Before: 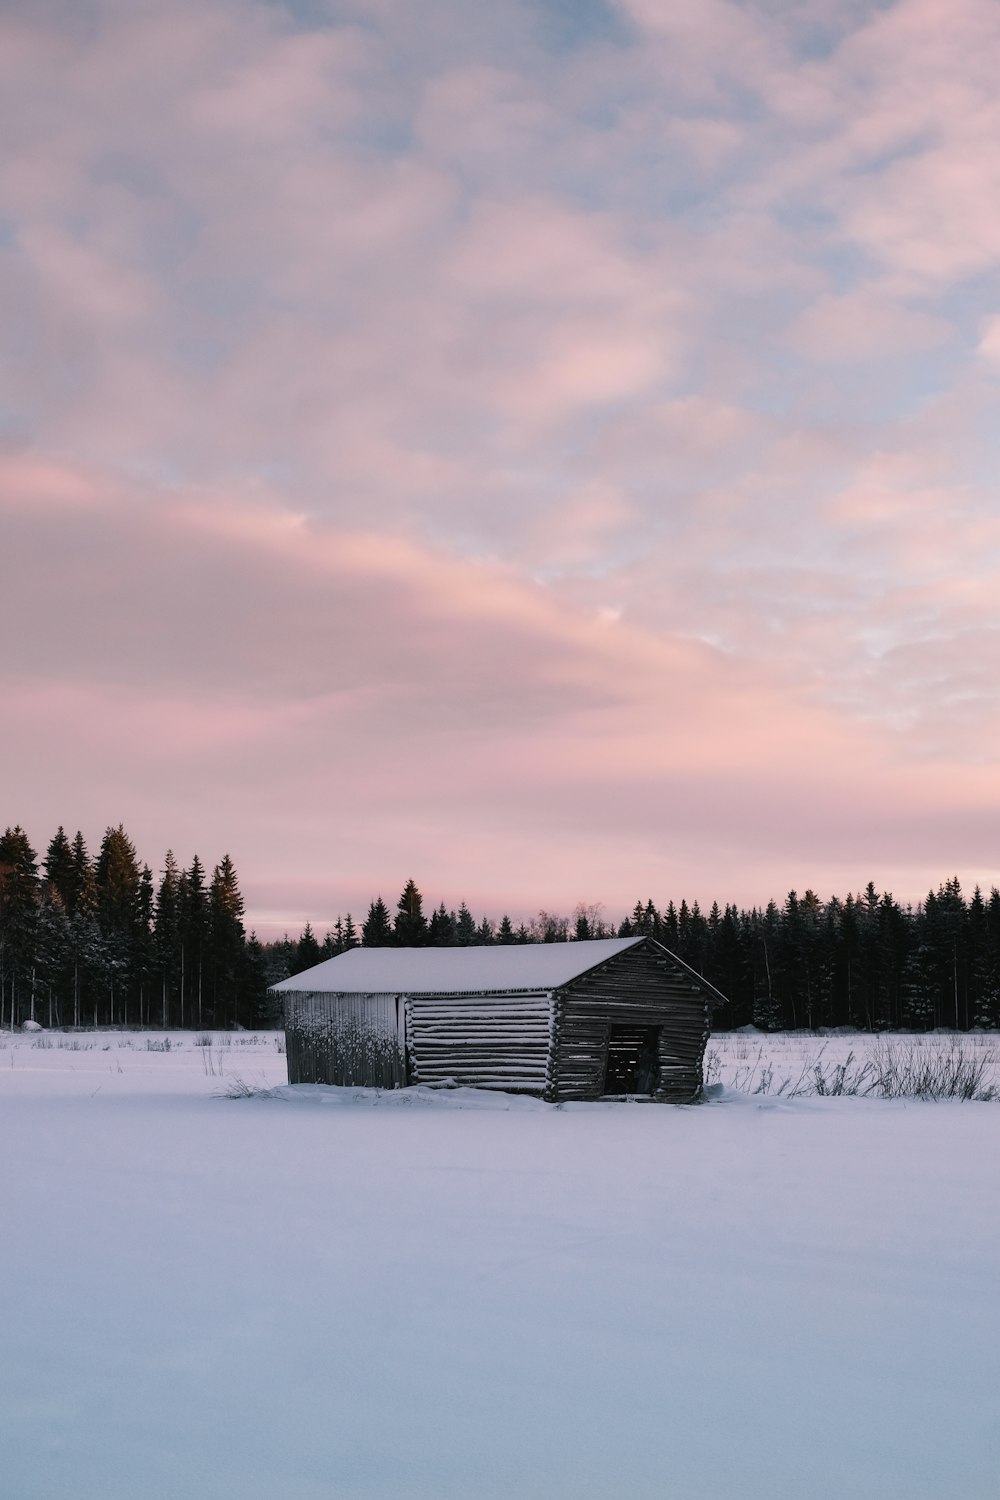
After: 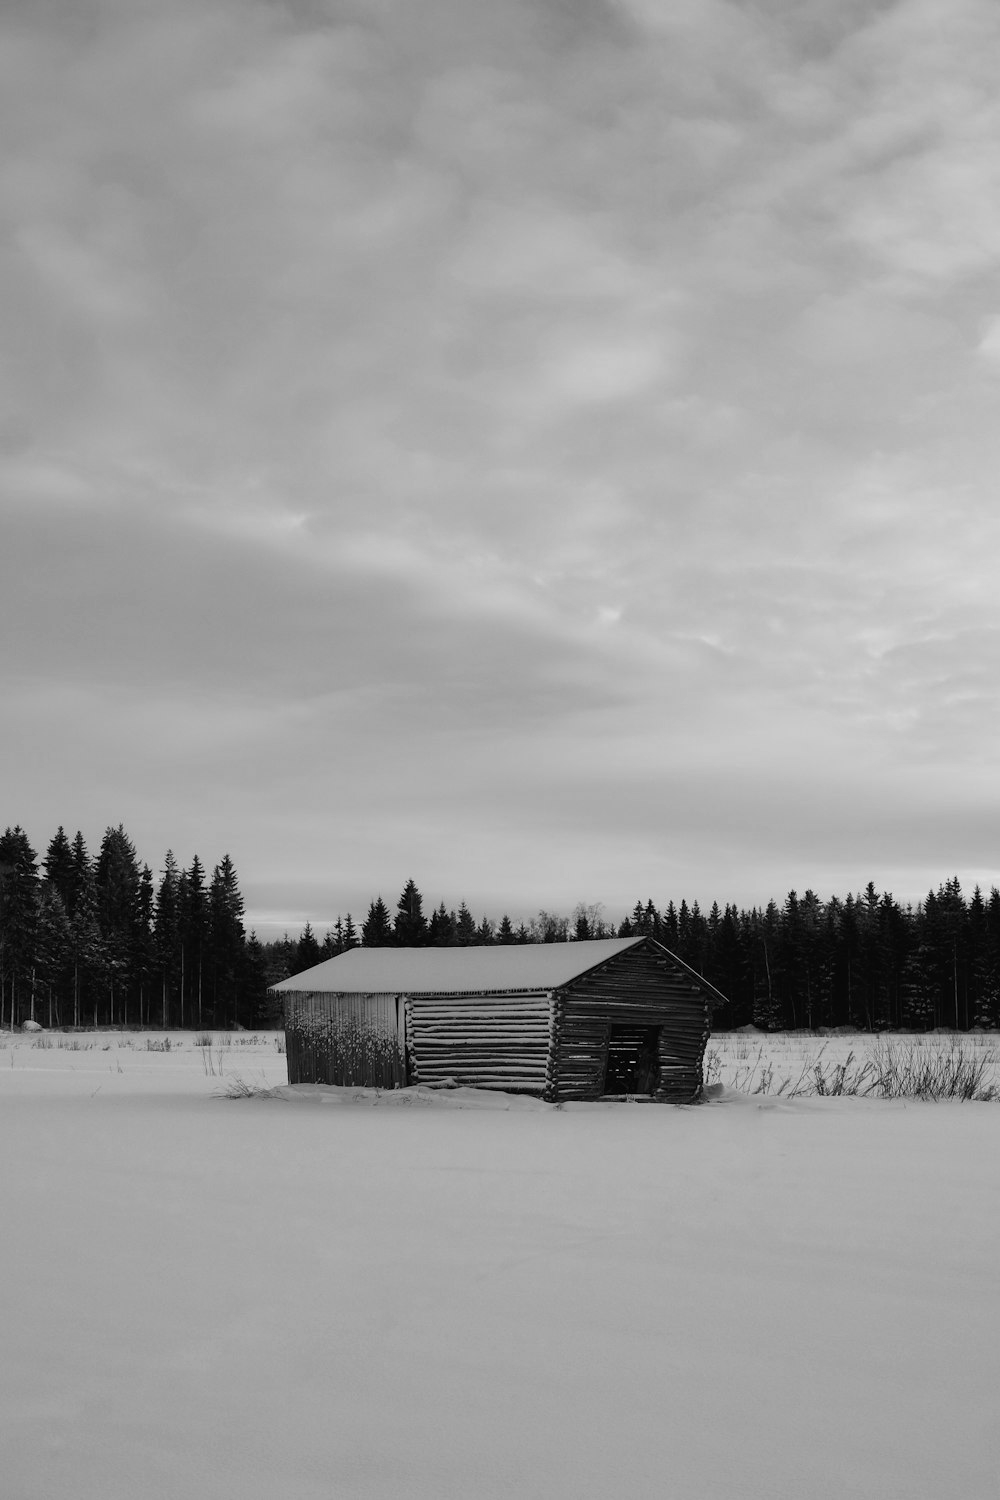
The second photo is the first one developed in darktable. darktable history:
monochrome: on, module defaults
contrast brightness saturation: contrast 0.03, brightness -0.04
color correction: highlights a* 5.3, highlights b* 24.26, shadows a* -15.58, shadows b* 4.02
white balance: red 0.926, green 1.003, blue 1.133
